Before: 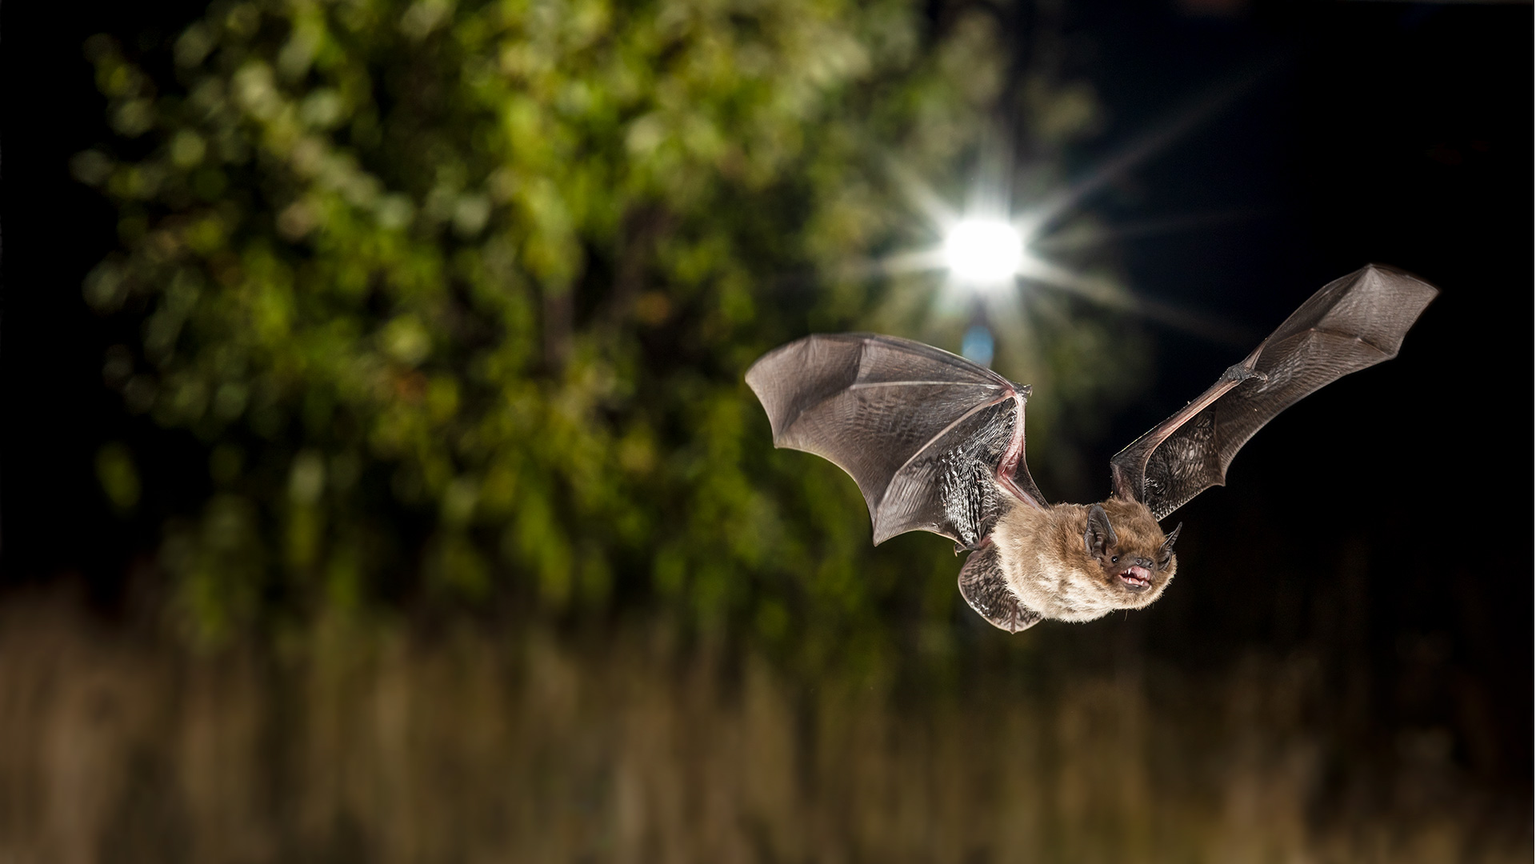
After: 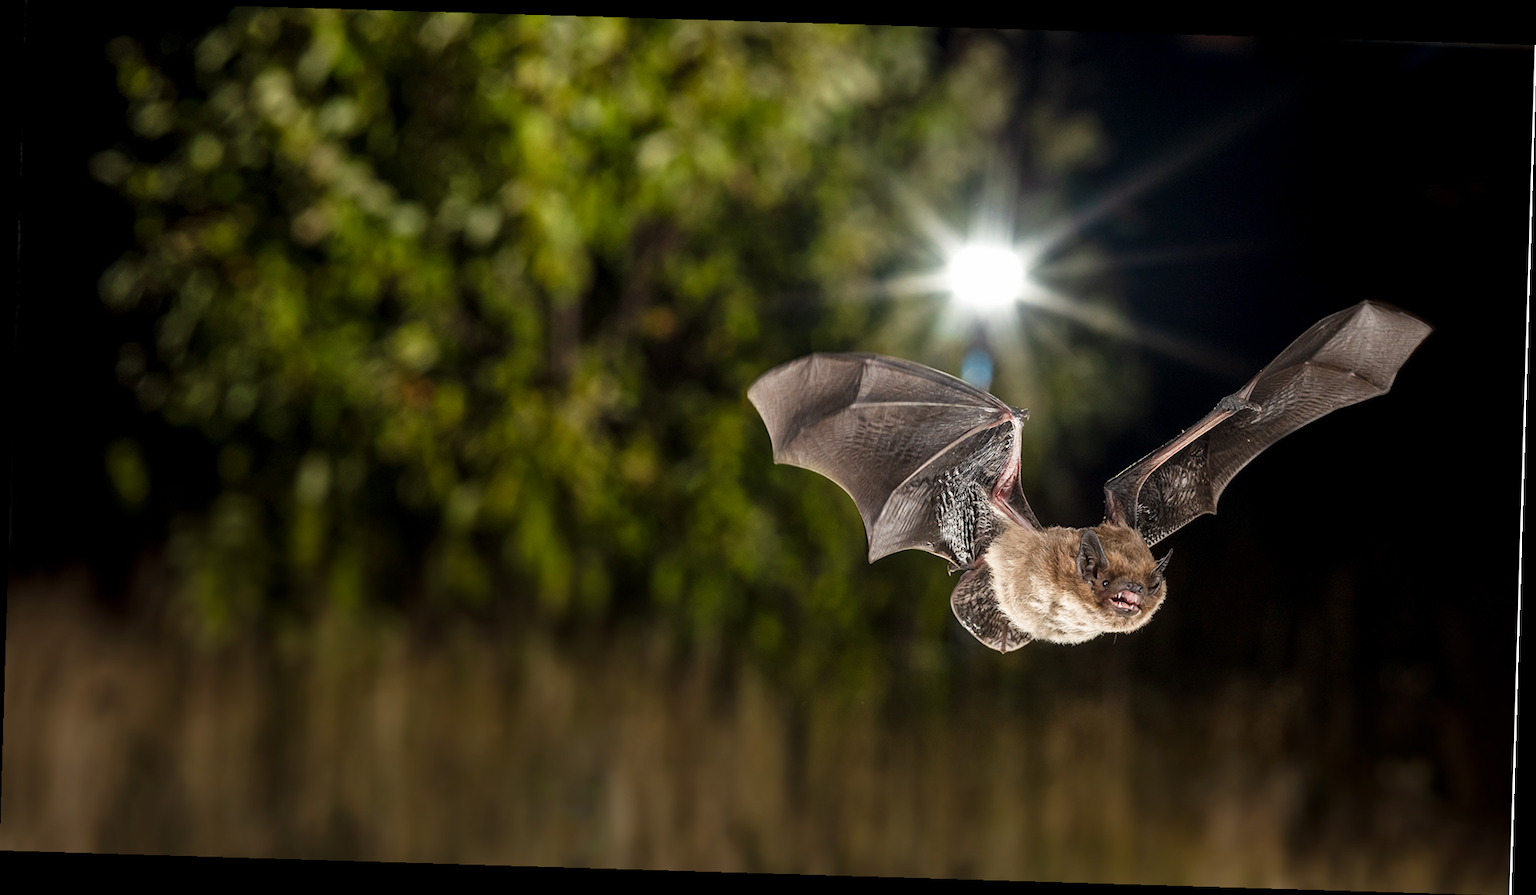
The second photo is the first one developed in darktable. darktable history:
rotate and perspective: rotation 1.72°, automatic cropping off
tone equalizer: on, module defaults
